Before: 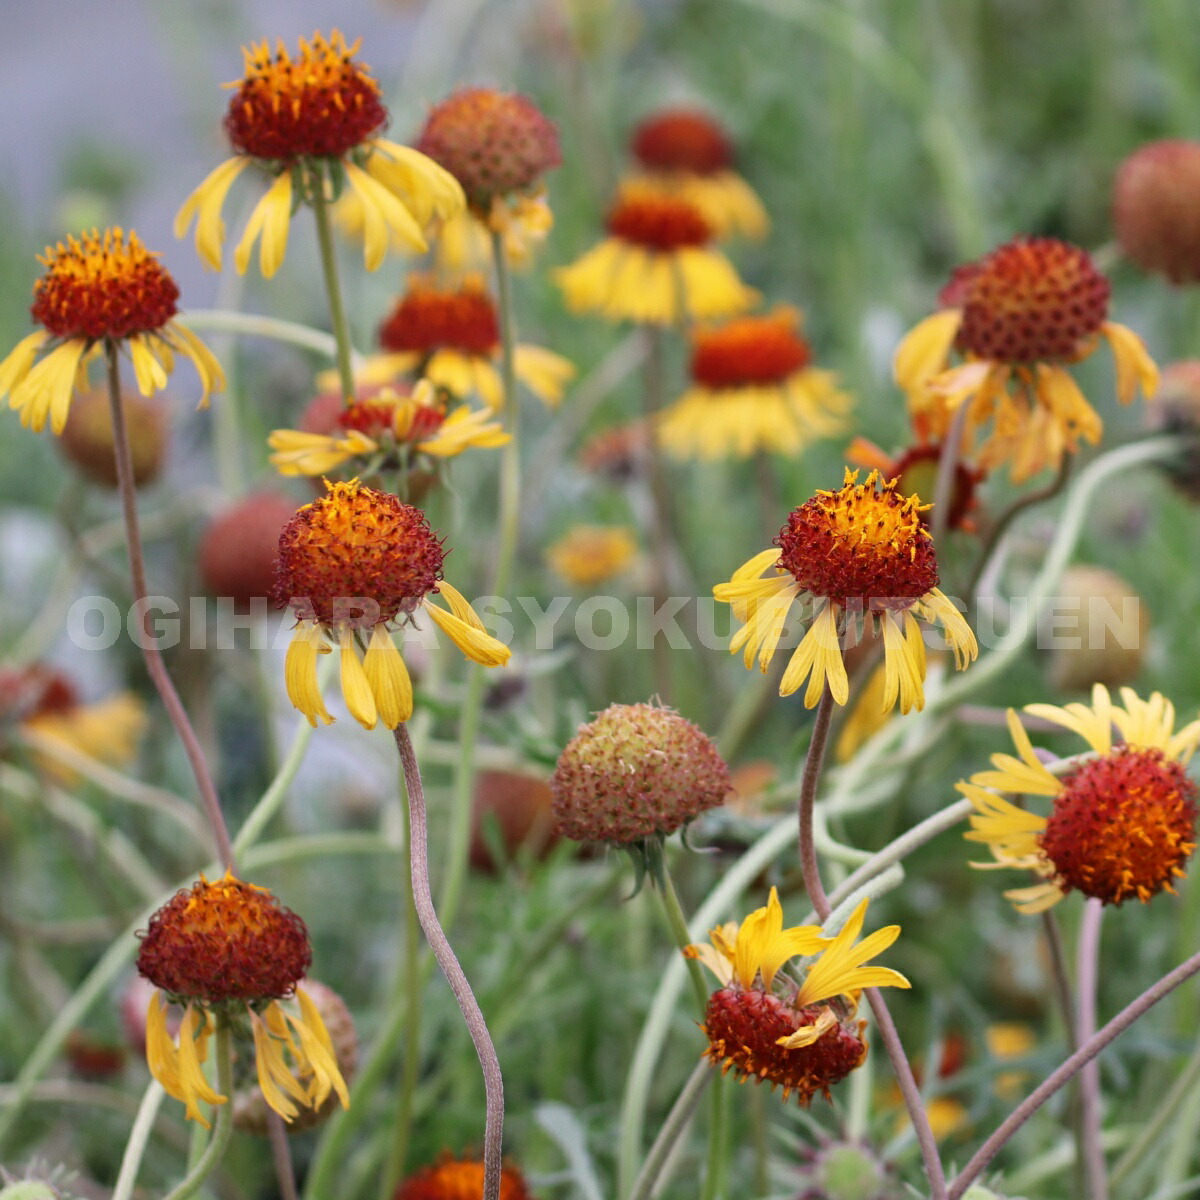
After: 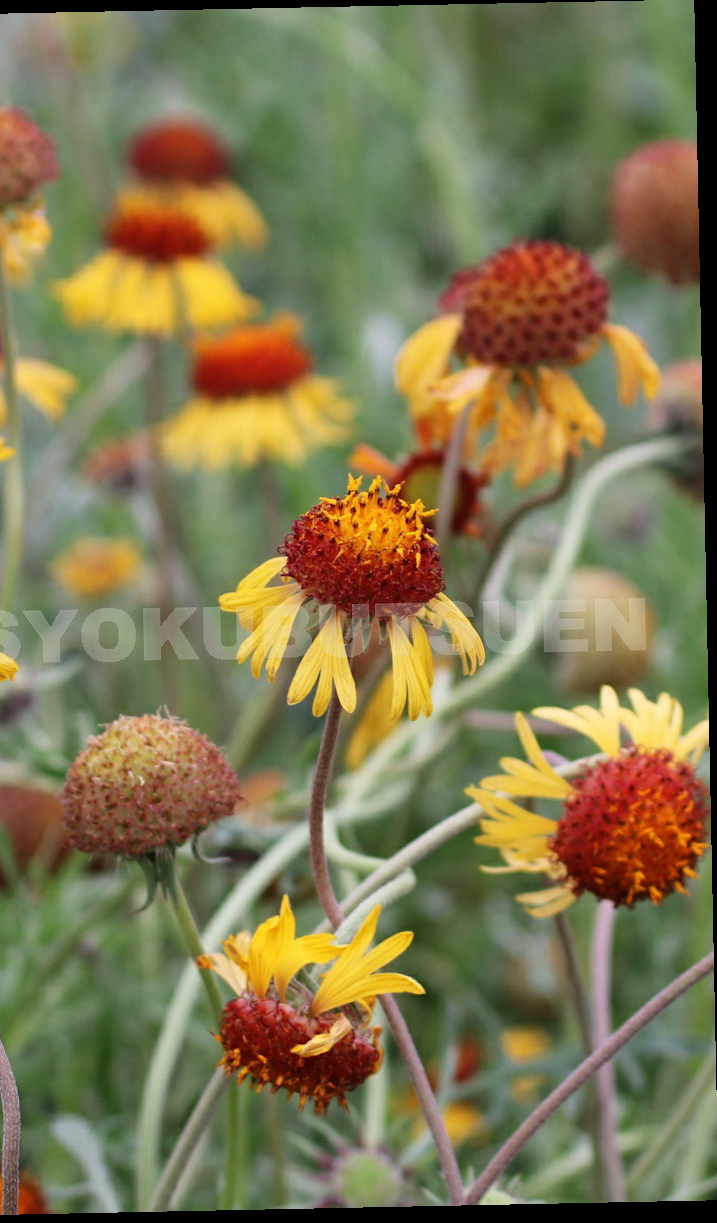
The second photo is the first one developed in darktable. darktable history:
crop: left 41.402%
rotate and perspective: rotation -1.17°, automatic cropping off
